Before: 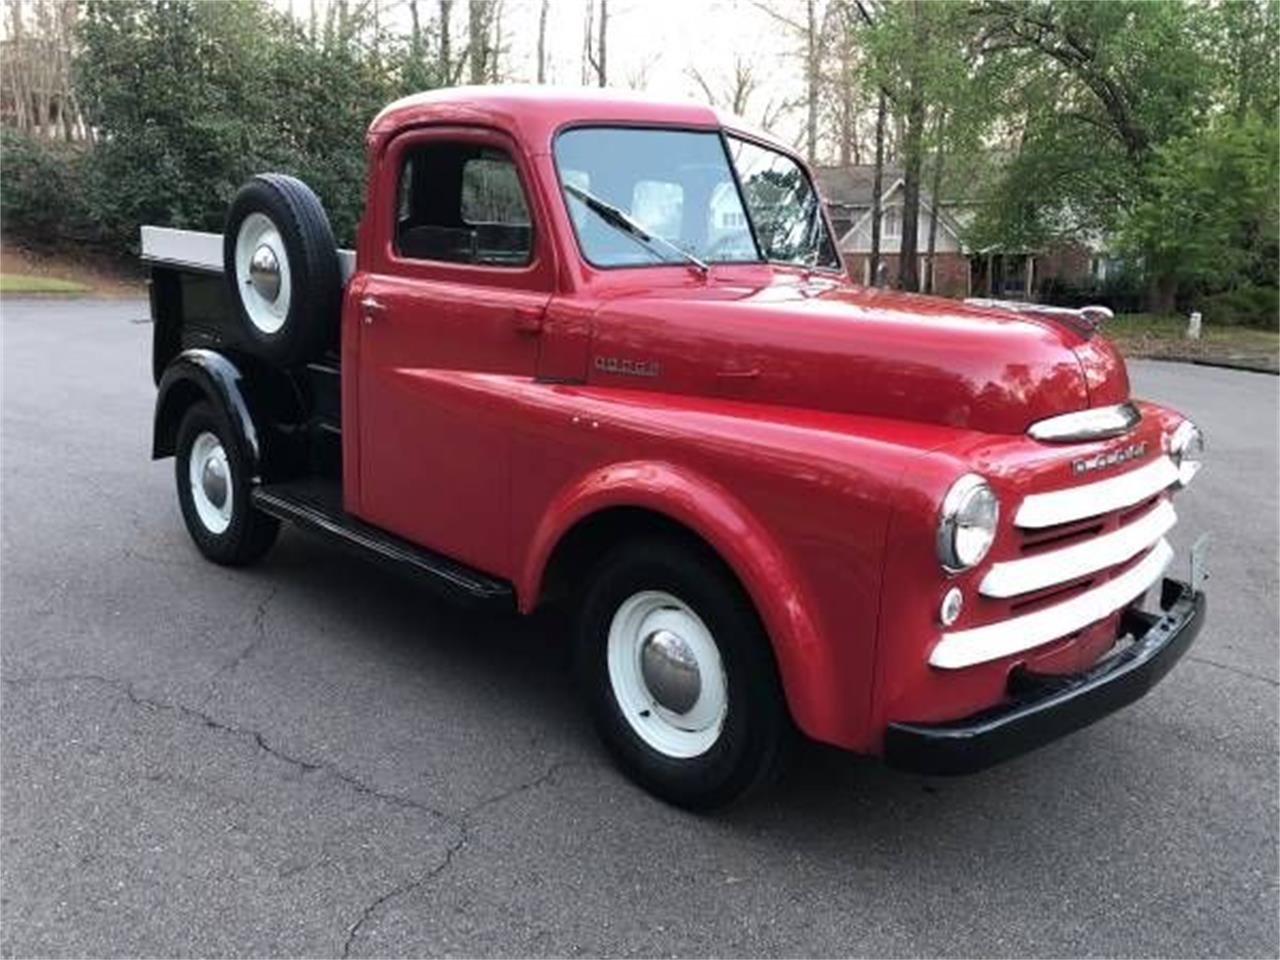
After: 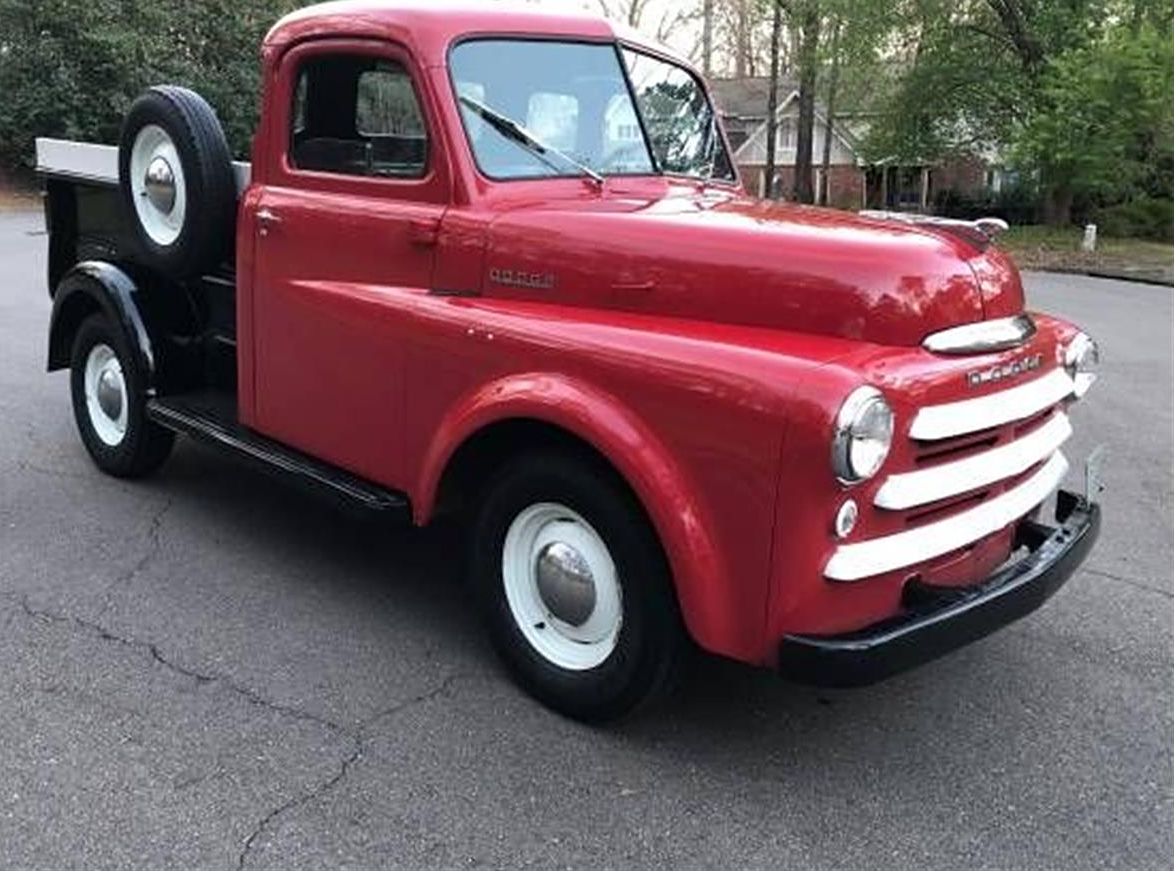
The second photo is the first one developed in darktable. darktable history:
crop and rotate: left 8.262%, top 9.226%
sharpen: amount 0.2
